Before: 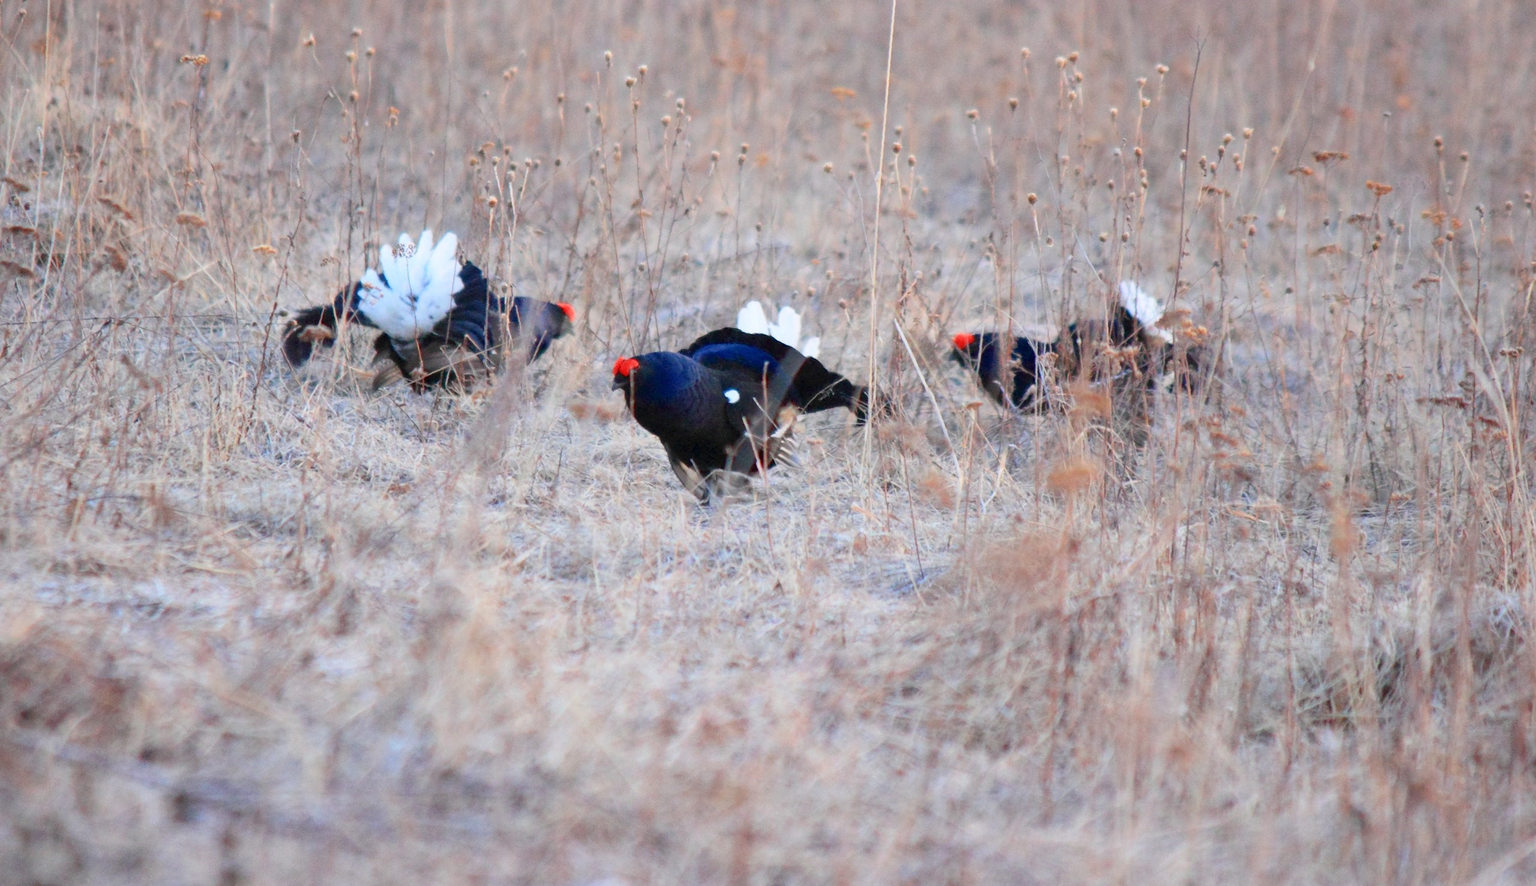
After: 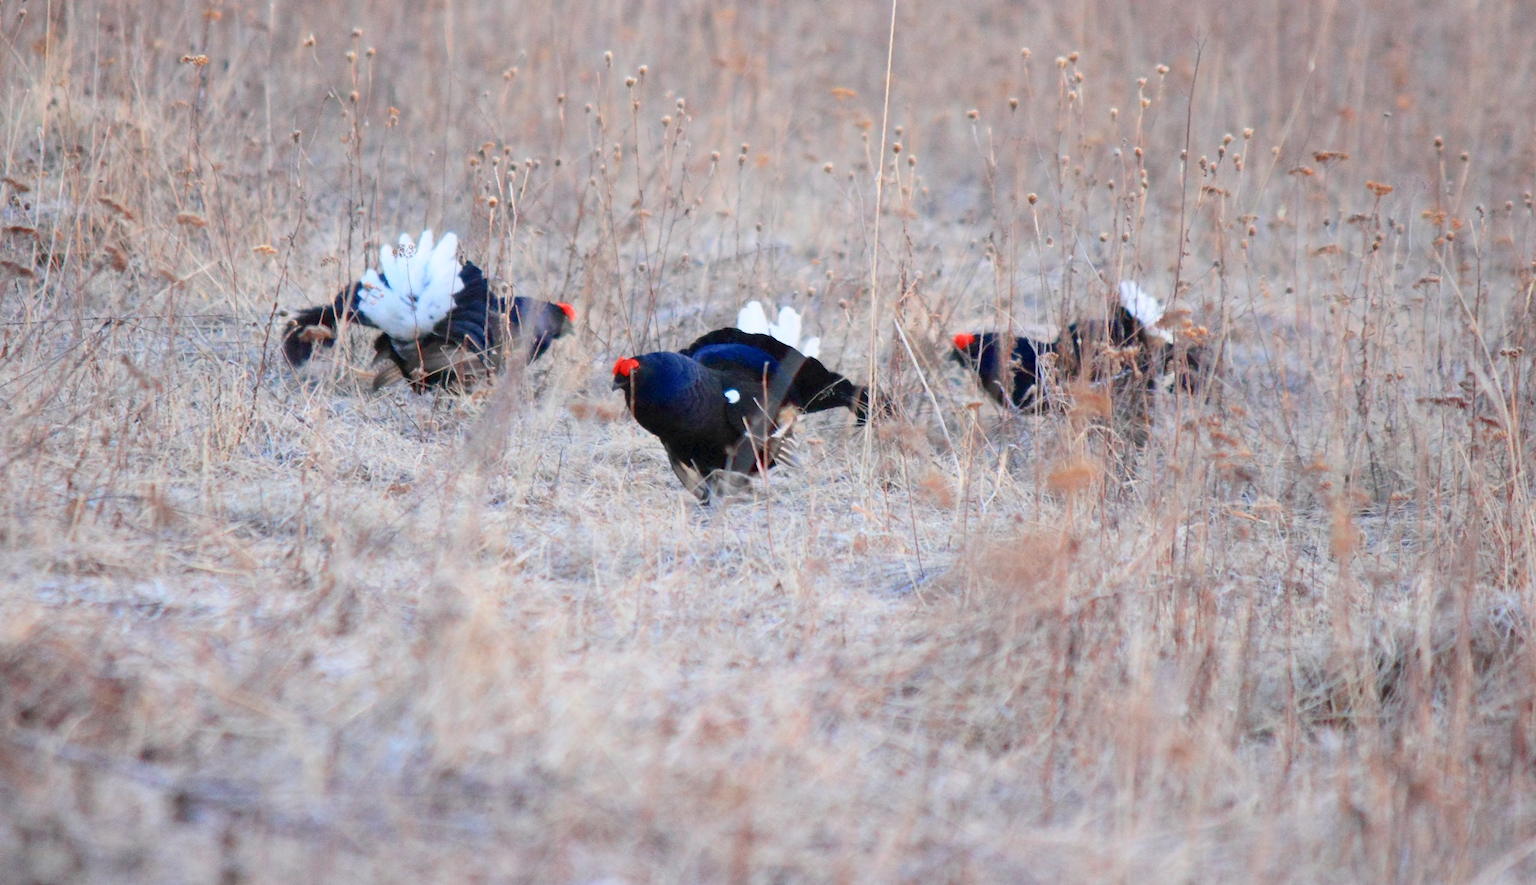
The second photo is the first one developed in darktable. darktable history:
shadows and highlights: radius 94.95, shadows -15.31, white point adjustment 0.231, highlights 31.24, compress 48.64%, soften with gaussian
